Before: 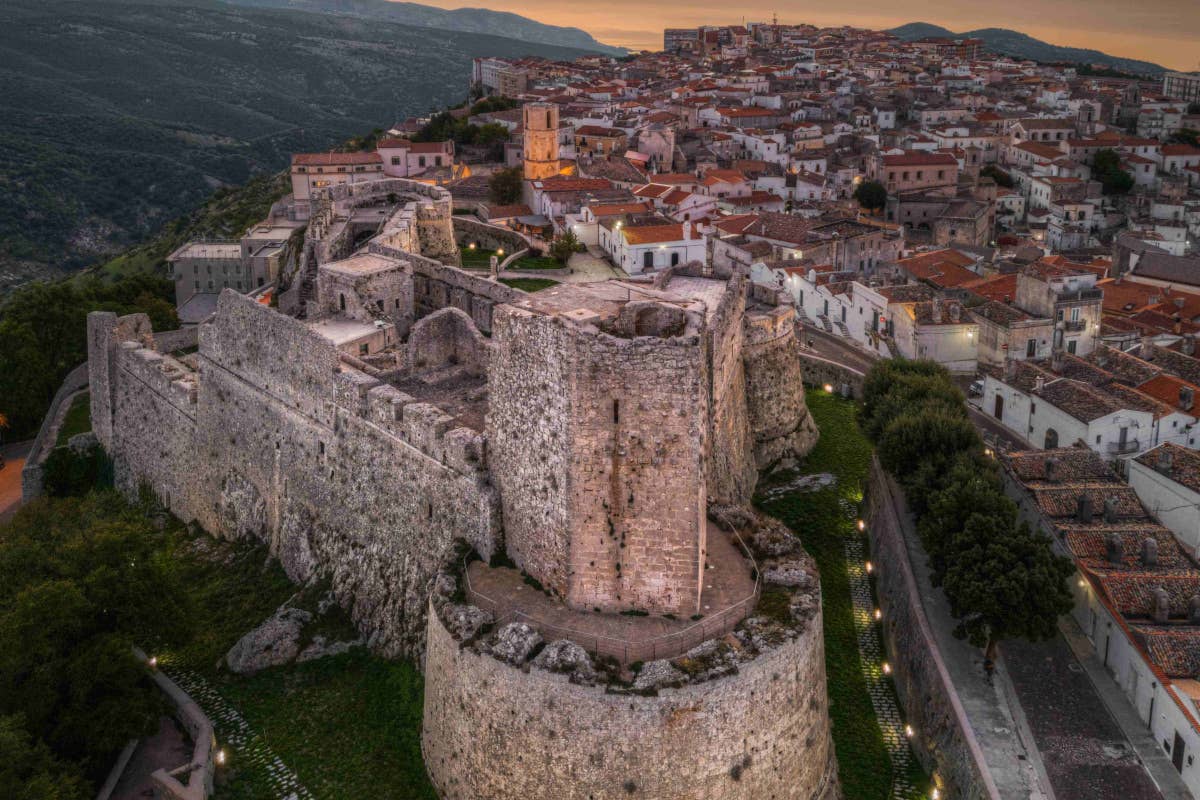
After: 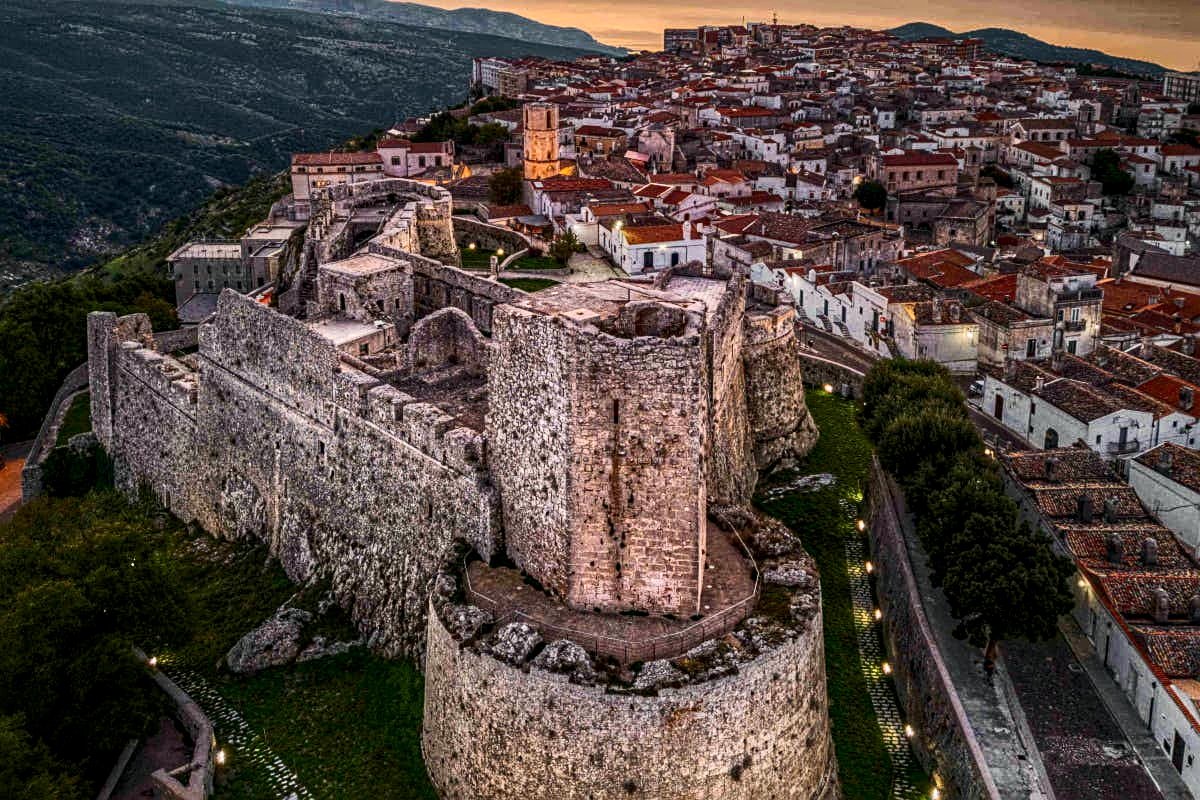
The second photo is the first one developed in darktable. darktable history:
shadows and highlights: shadows 4.1, highlights -17.6, soften with gaussian
contrast brightness saturation: contrast 0.4, brightness 0.1, saturation 0.21
tone equalizer: -8 EV 0.25 EV, -7 EV 0.417 EV, -6 EV 0.417 EV, -5 EV 0.25 EV, -3 EV -0.25 EV, -2 EV -0.417 EV, -1 EV -0.417 EV, +0 EV -0.25 EV, edges refinement/feathering 500, mask exposure compensation -1.57 EV, preserve details guided filter
haze removal: compatibility mode true, adaptive false
bloom: size 15%, threshold 97%, strength 7%
sharpen: on, module defaults
local contrast: highlights 99%, shadows 86%, detail 160%, midtone range 0.2
